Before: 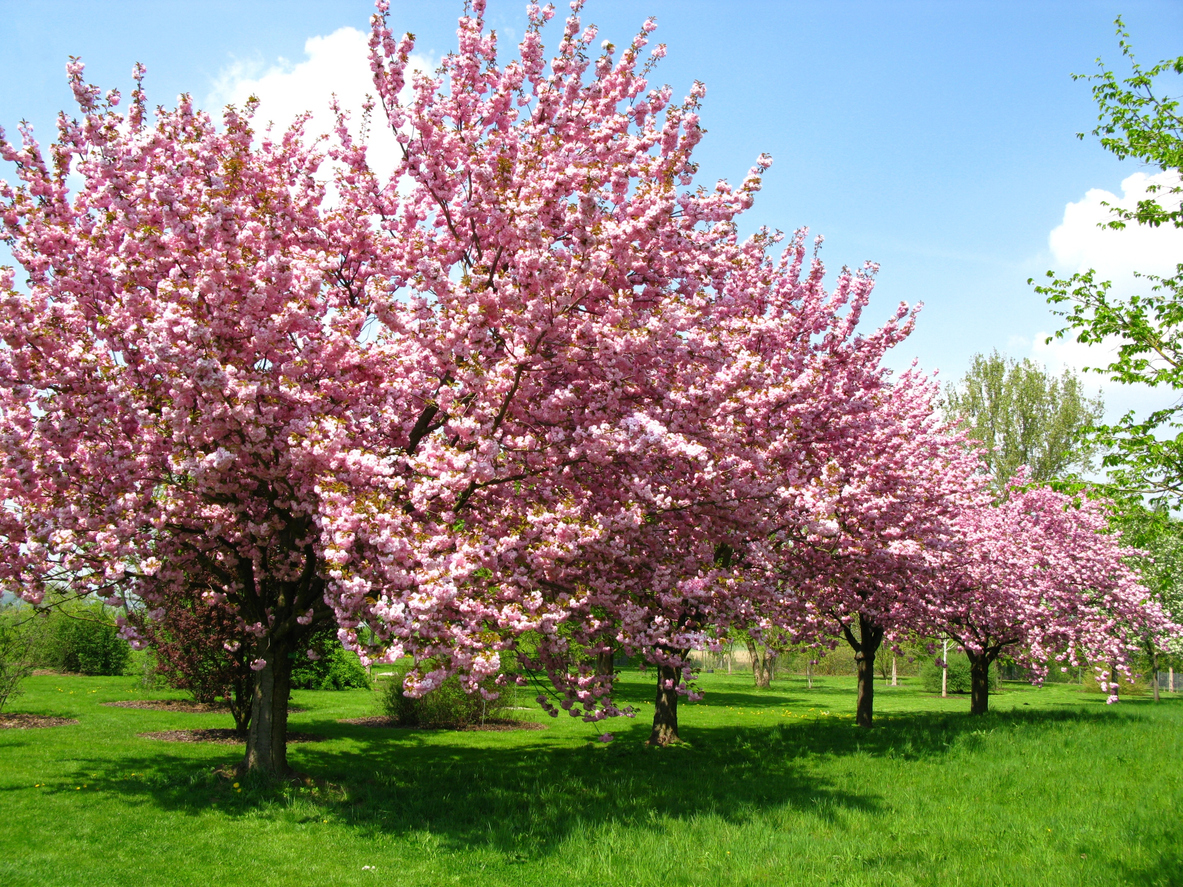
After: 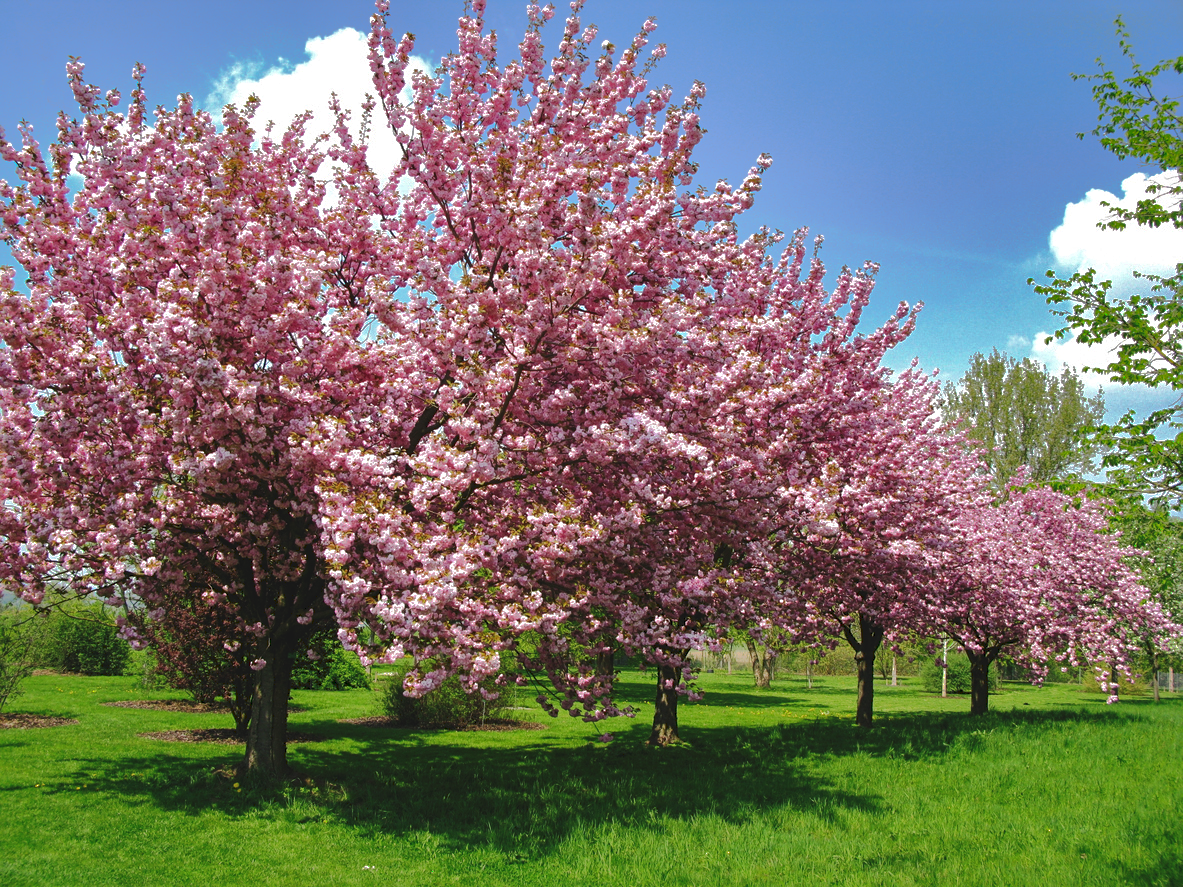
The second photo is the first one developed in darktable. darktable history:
local contrast: highlights 100%, shadows 100%, detail 120%, midtone range 0.2
tone curve: curves: ch0 [(0, 0) (0.003, 0.098) (0.011, 0.099) (0.025, 0.103) (0.044, 0.114) (0.069, 0.13) (0.1, 0.142) (0.136, 0.161) (0.177, 0.189) (0.224, 0.224) (0.277, 0.266) (0.335, 0.32) (0.399, 0.38) (0.468, 0.45) (0.543, 0.522) (0.623, 0.598) (0.709, 0.669) (0.801, 0.731) (0.898, 0.786) (1, 1)], preserve colors none
sharpen: amount 0.2
shadows and highlights: shadows -19.91, highlights -73.15
